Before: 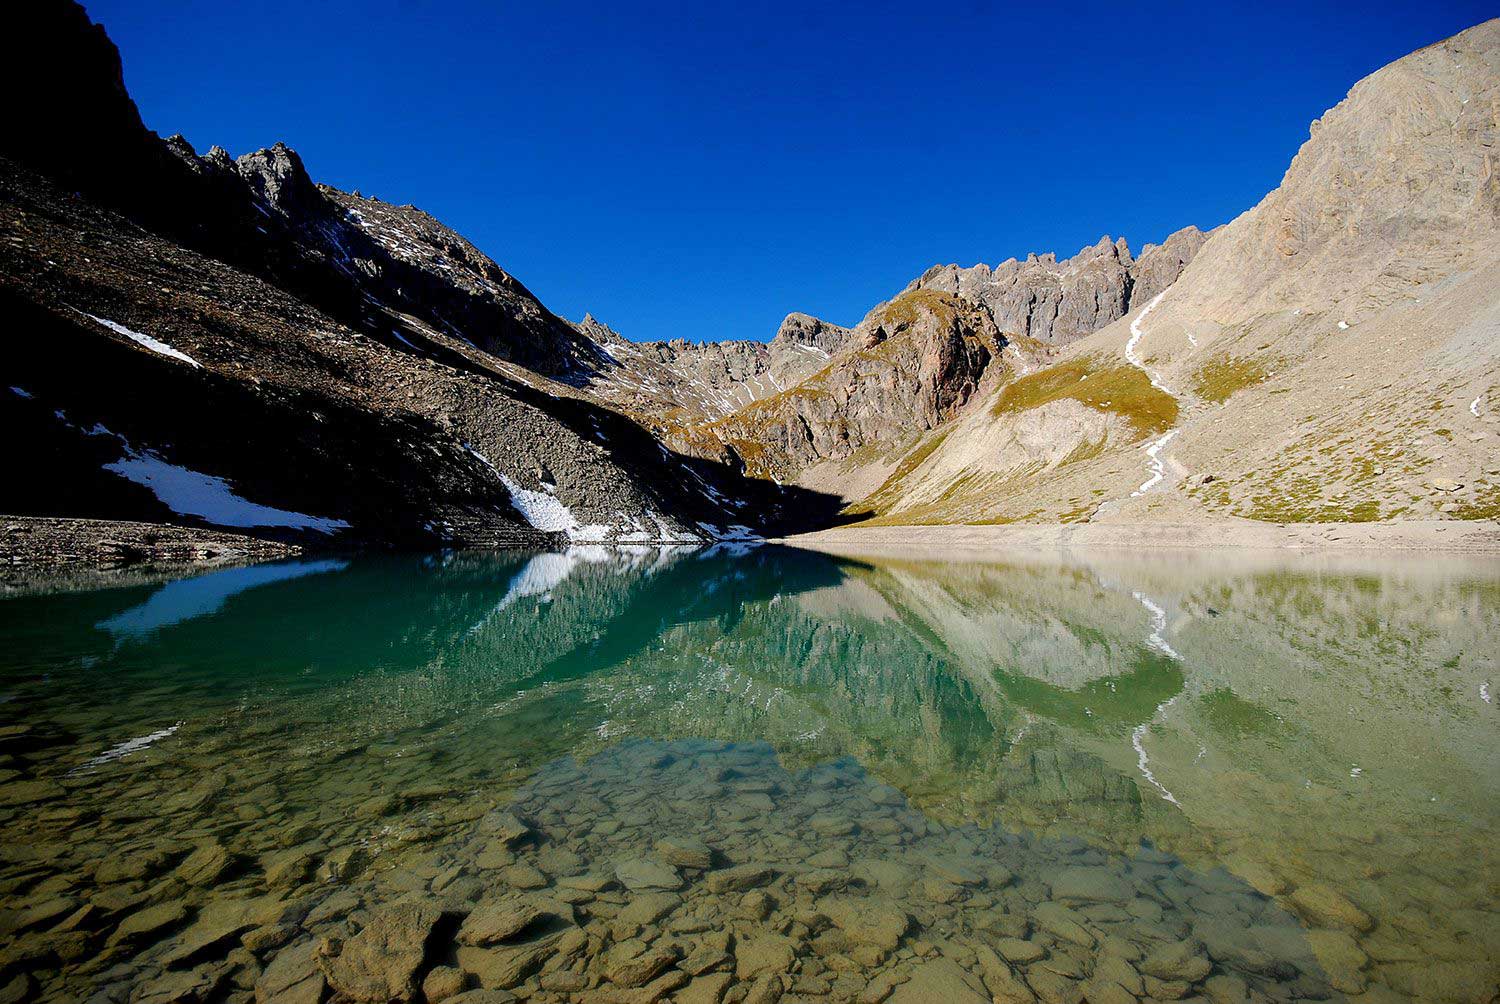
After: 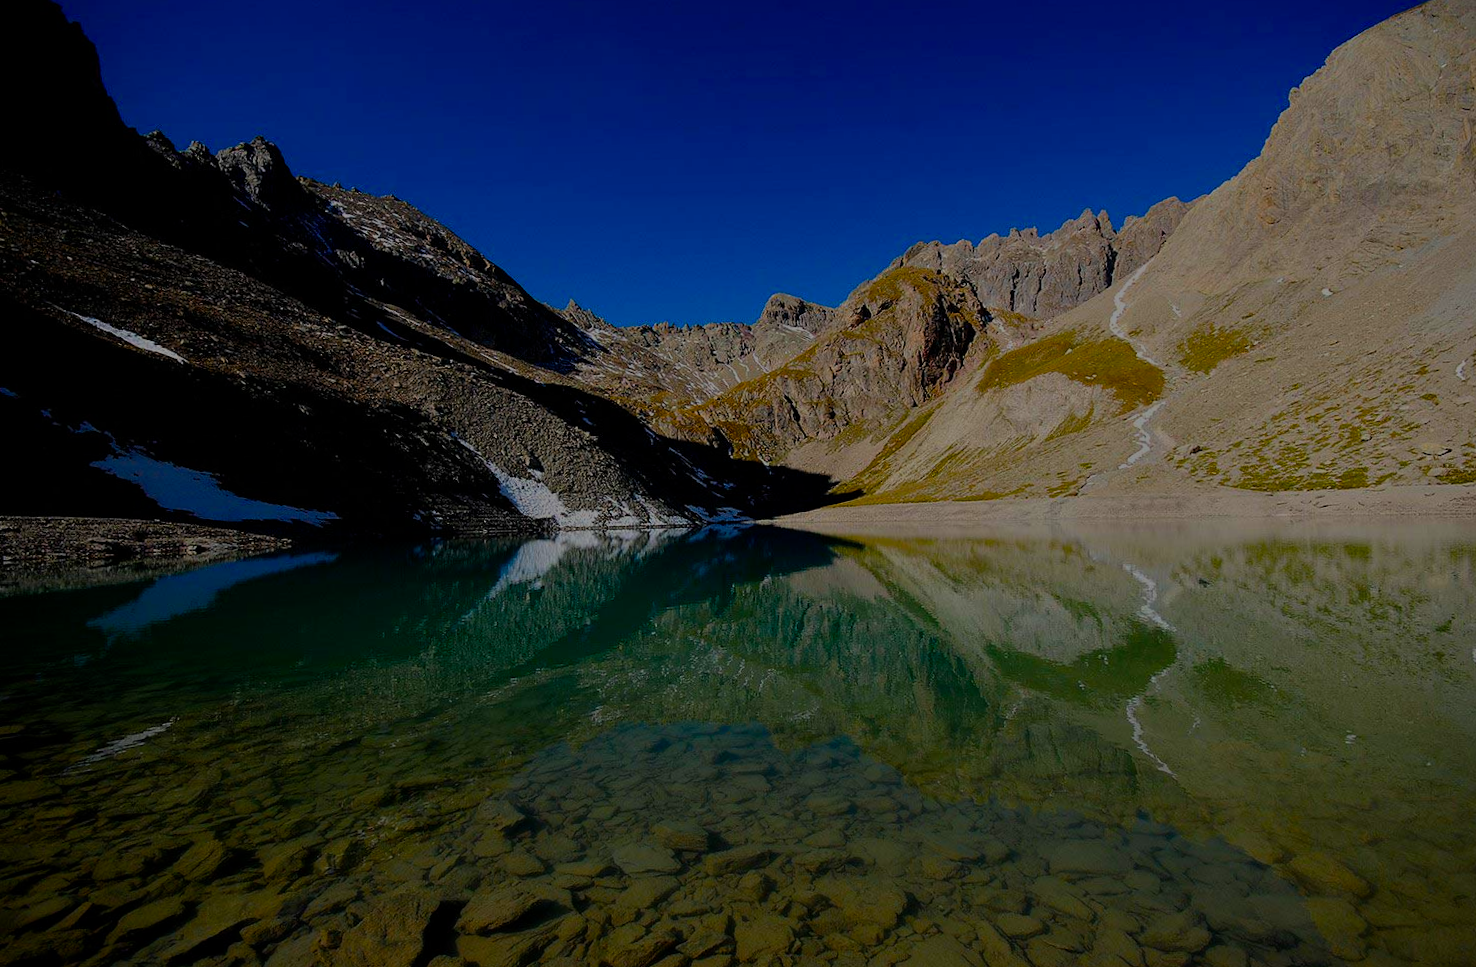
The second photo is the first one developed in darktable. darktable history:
tone equalizer: -8 EV -2 EV, -7 EV -2 EV, -6 EV -2 EV, -5 EV -2 EV, -4 EV -2 EV, -3 EV -2 EV, -2 EV -2 EV, -1 EV -1.63 EV, +0 EV -2 EV
color balance rgb: linear chroma grading › global chroma 15%, perceptual saturation grading › global saturation 30%
rotate and perspective: rotation -1.42°, crop left 0.016, crop right 0.984, crop top 0.035, crop bottom 0.965
